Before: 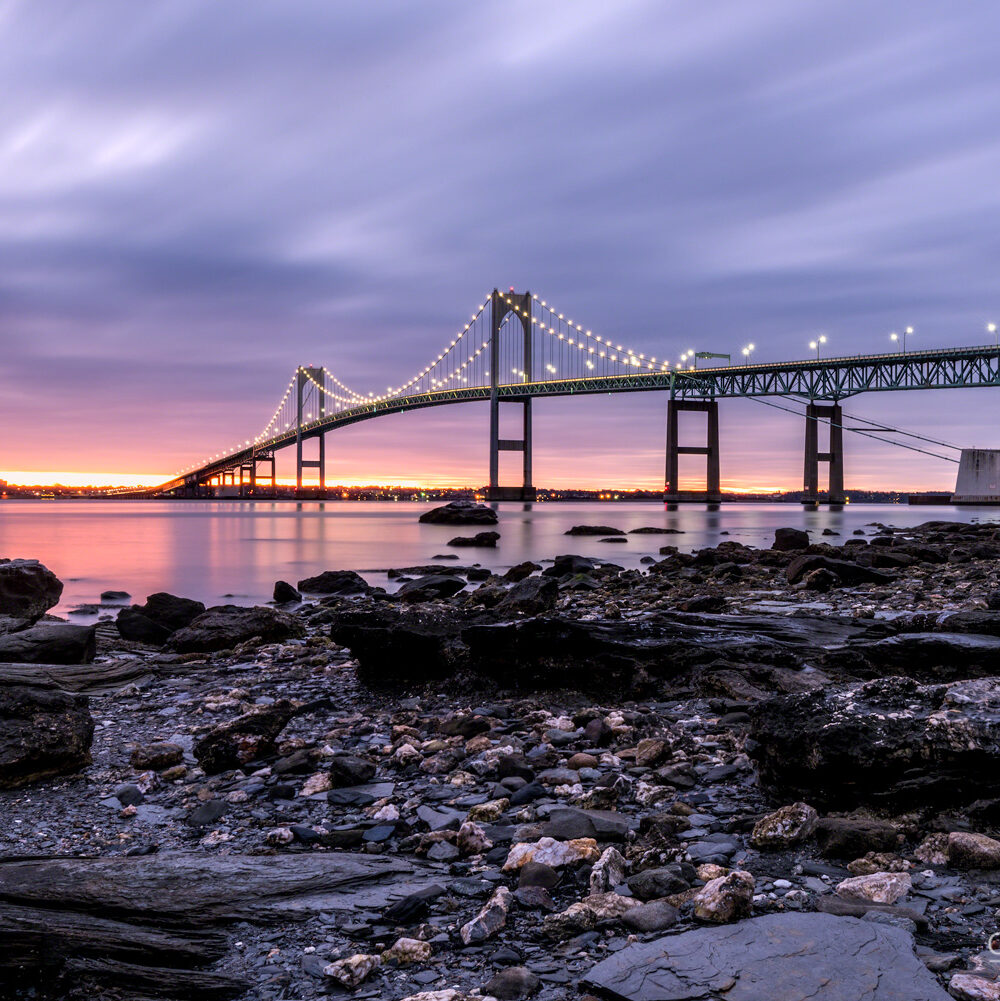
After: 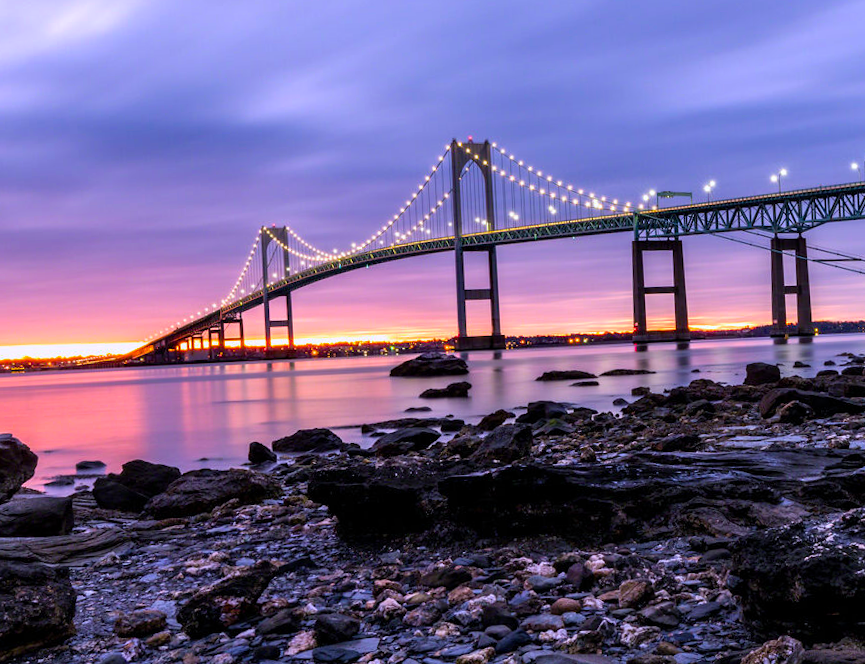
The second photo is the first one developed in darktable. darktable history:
crop and rotate: left 2.425%, top 11.305%, right 9.6%, bottom 15.08%
color calibration: illuminant as shot in camera, x 0.358, y 0.373, temperature 4628.91 K
color balance rgb: linear chroma grading › global chroma 10%, perceptual saturation grading › global saturation 30%, global vibrance 10%
rotate and perspective: rotation -3°, crop left 0.031, crop right 0.968, crop top 0.07, crop bottom 0.93
